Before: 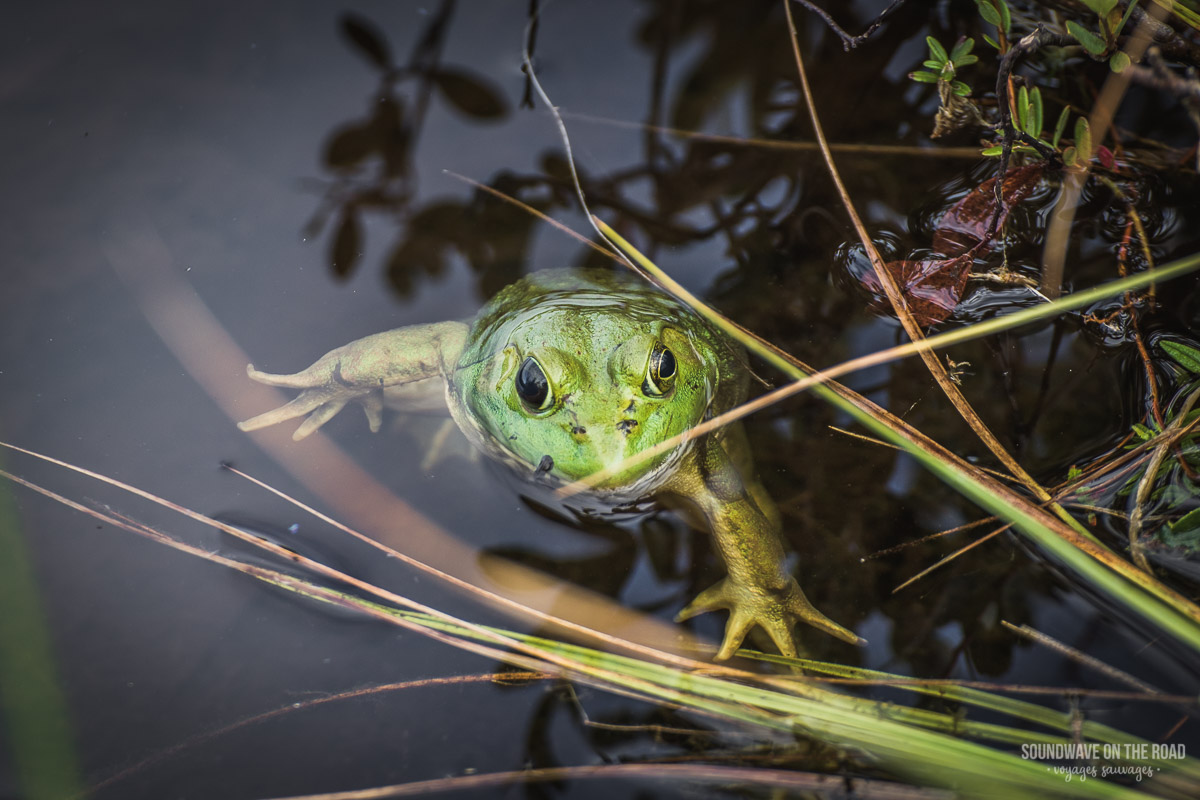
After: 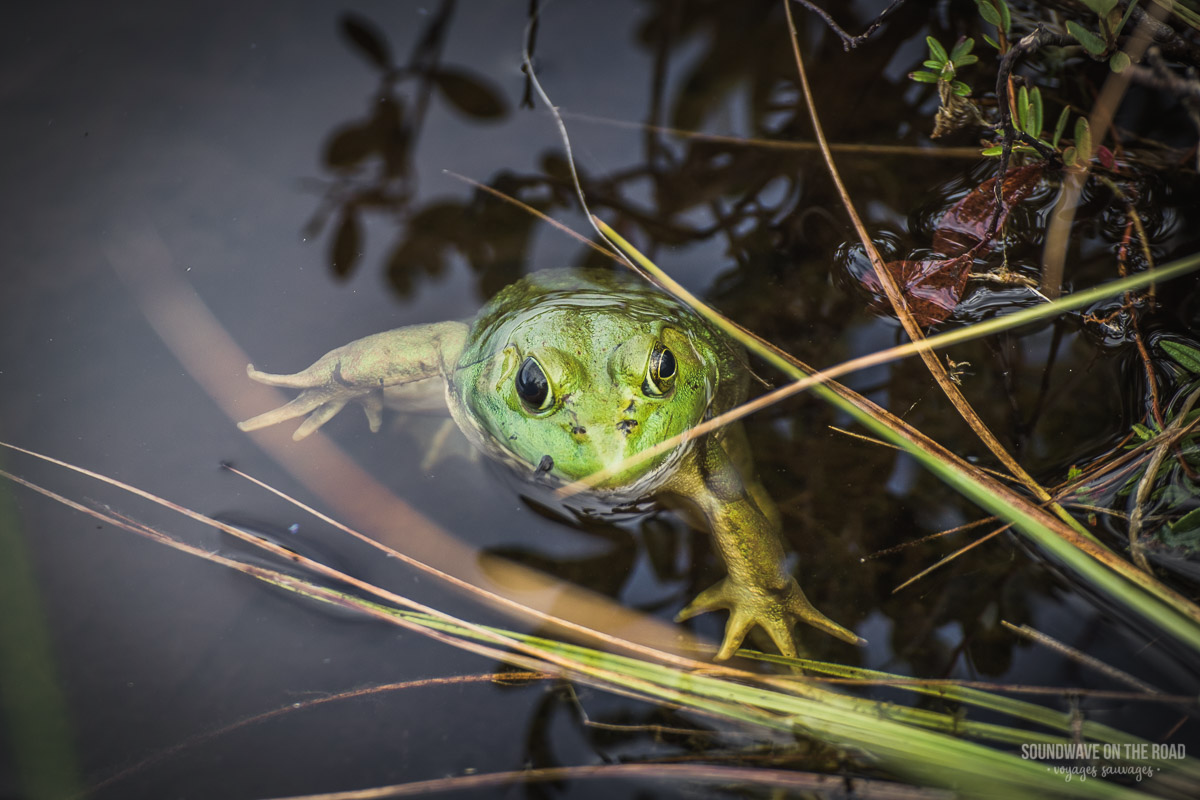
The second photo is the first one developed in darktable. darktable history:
vignetting: on, module defaults
color correction: highlights b* 3
